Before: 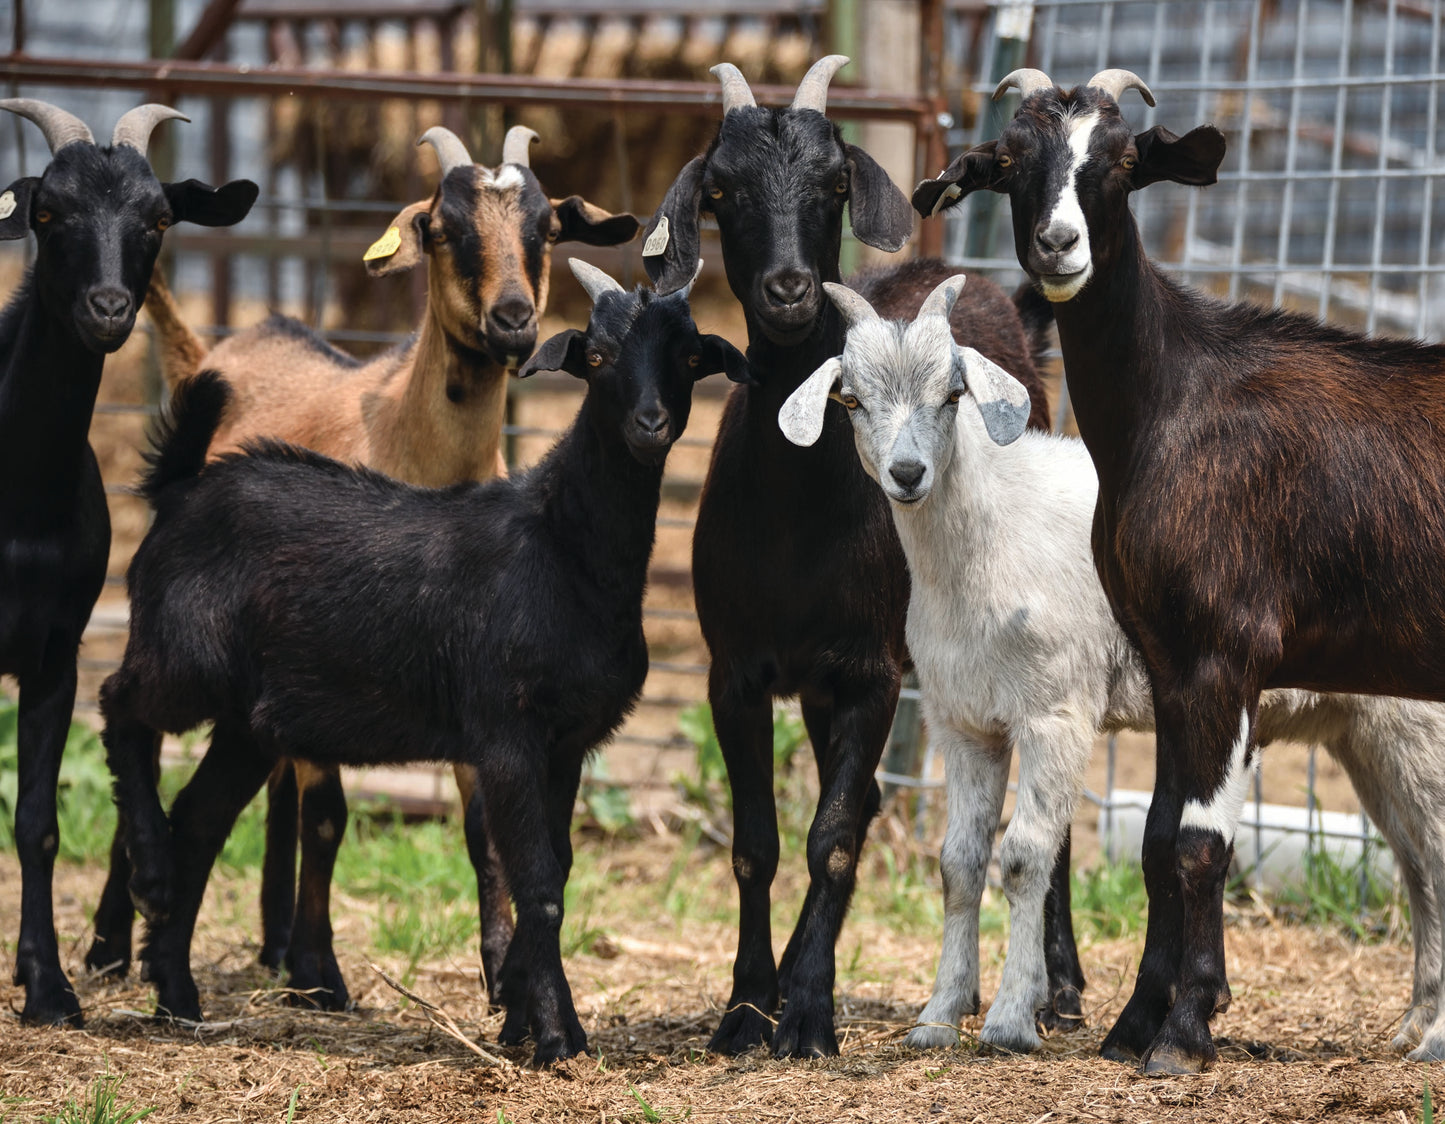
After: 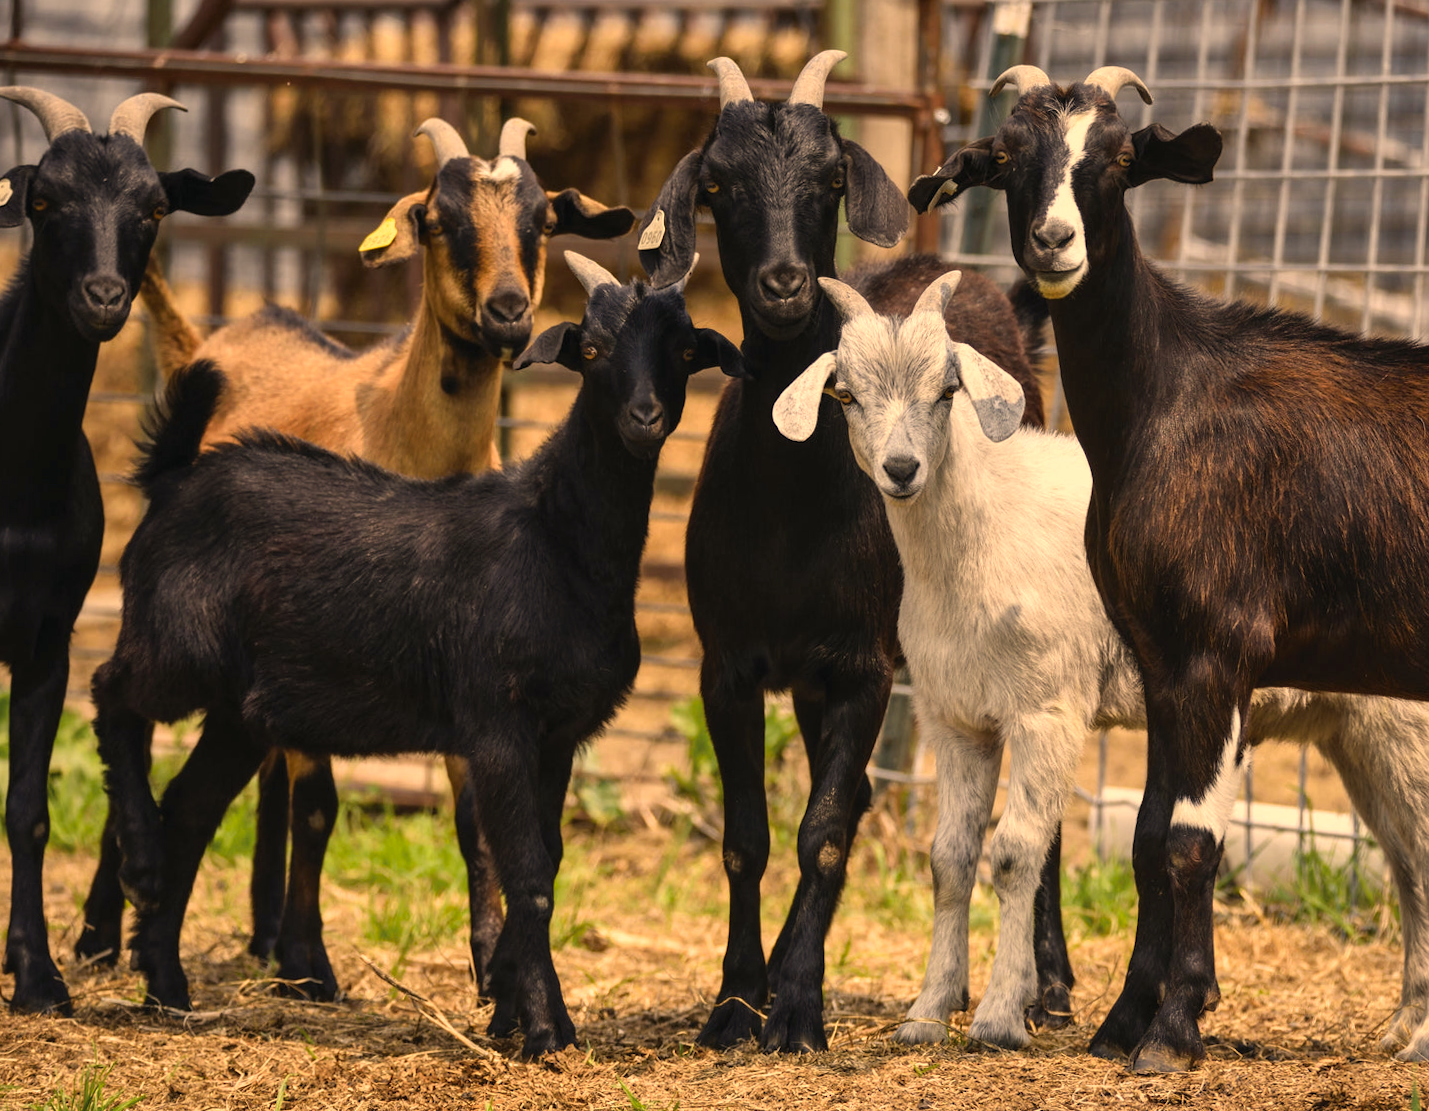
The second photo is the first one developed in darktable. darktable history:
color correction: highlights a* 14.84, highlights b* 31.36
crop and rotate: angle -0.501°
